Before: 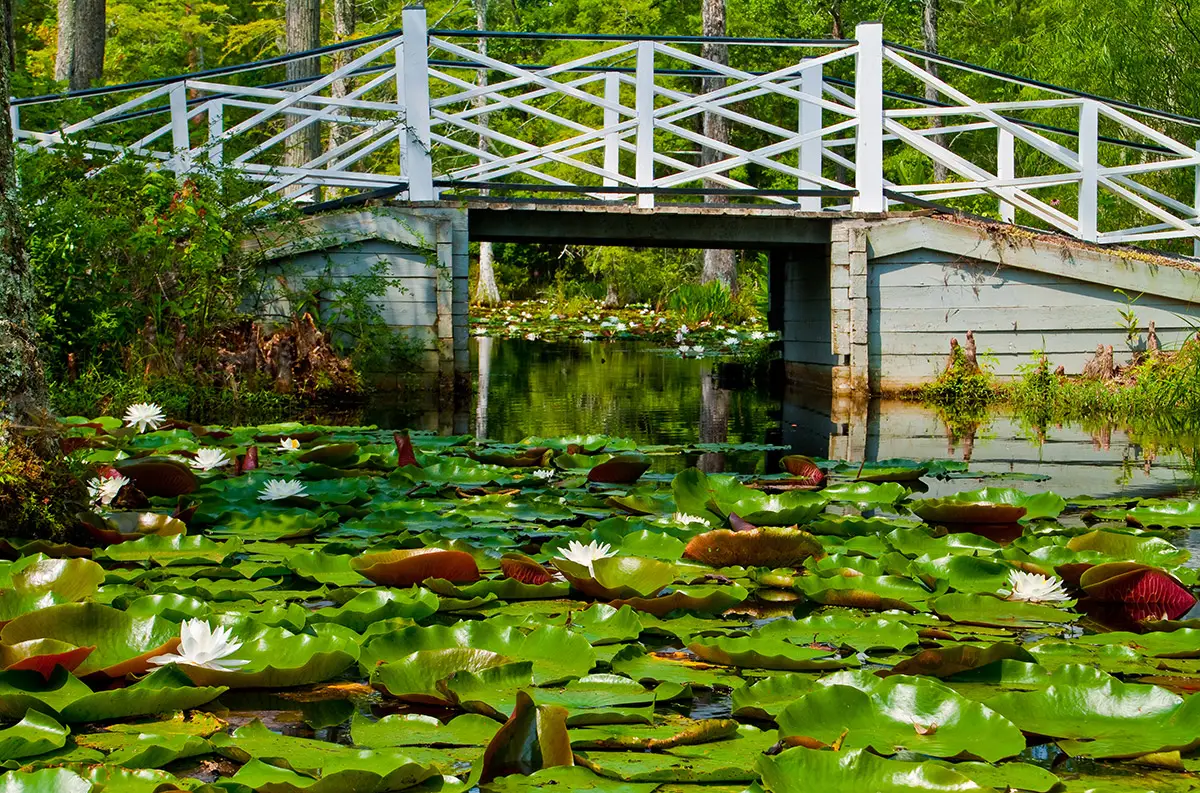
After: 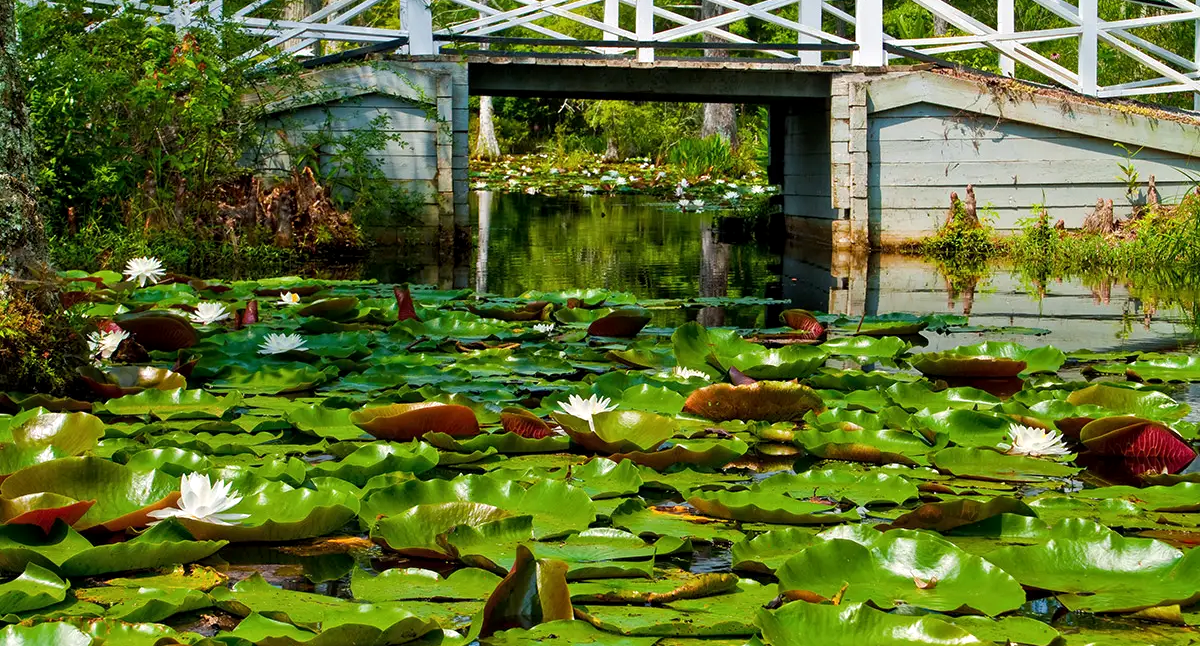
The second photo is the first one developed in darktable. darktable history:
crop and rotate: top 18.472%
local contrast: highlights 103%, shadows 98%, detail 119%, midtone range 0.2
exposure: exposure 0.079 EV, compensate highlight preservation false
